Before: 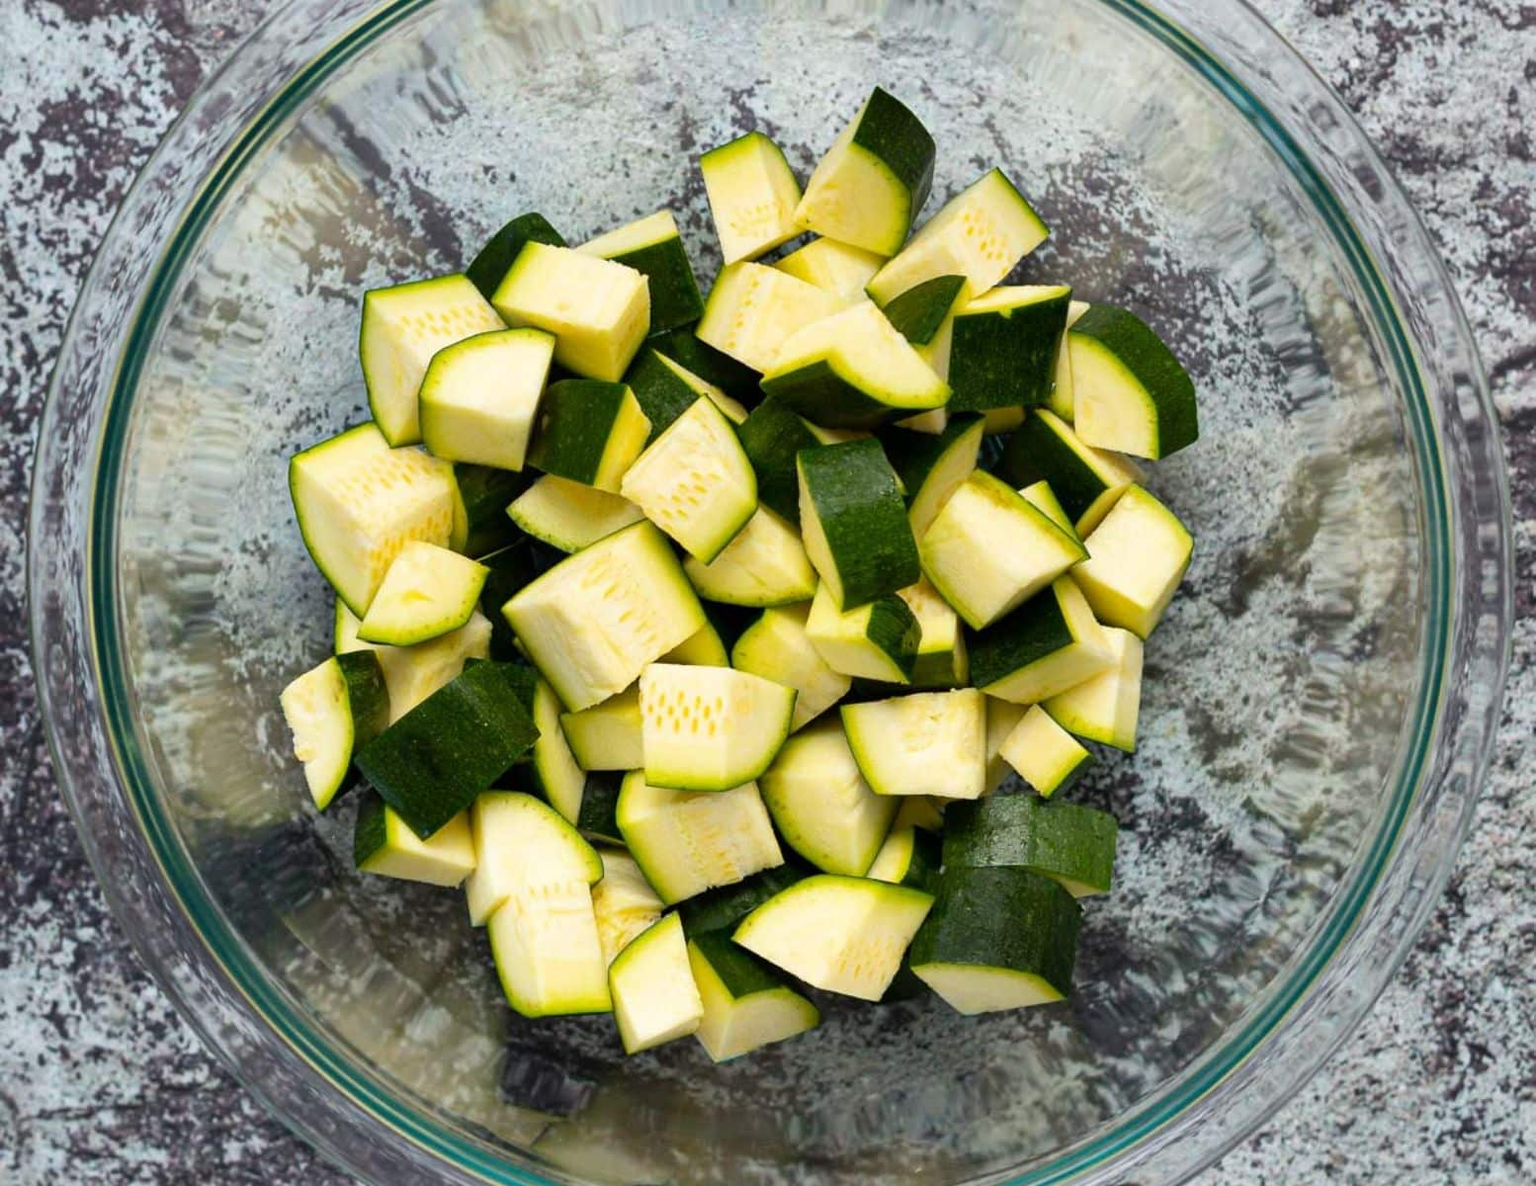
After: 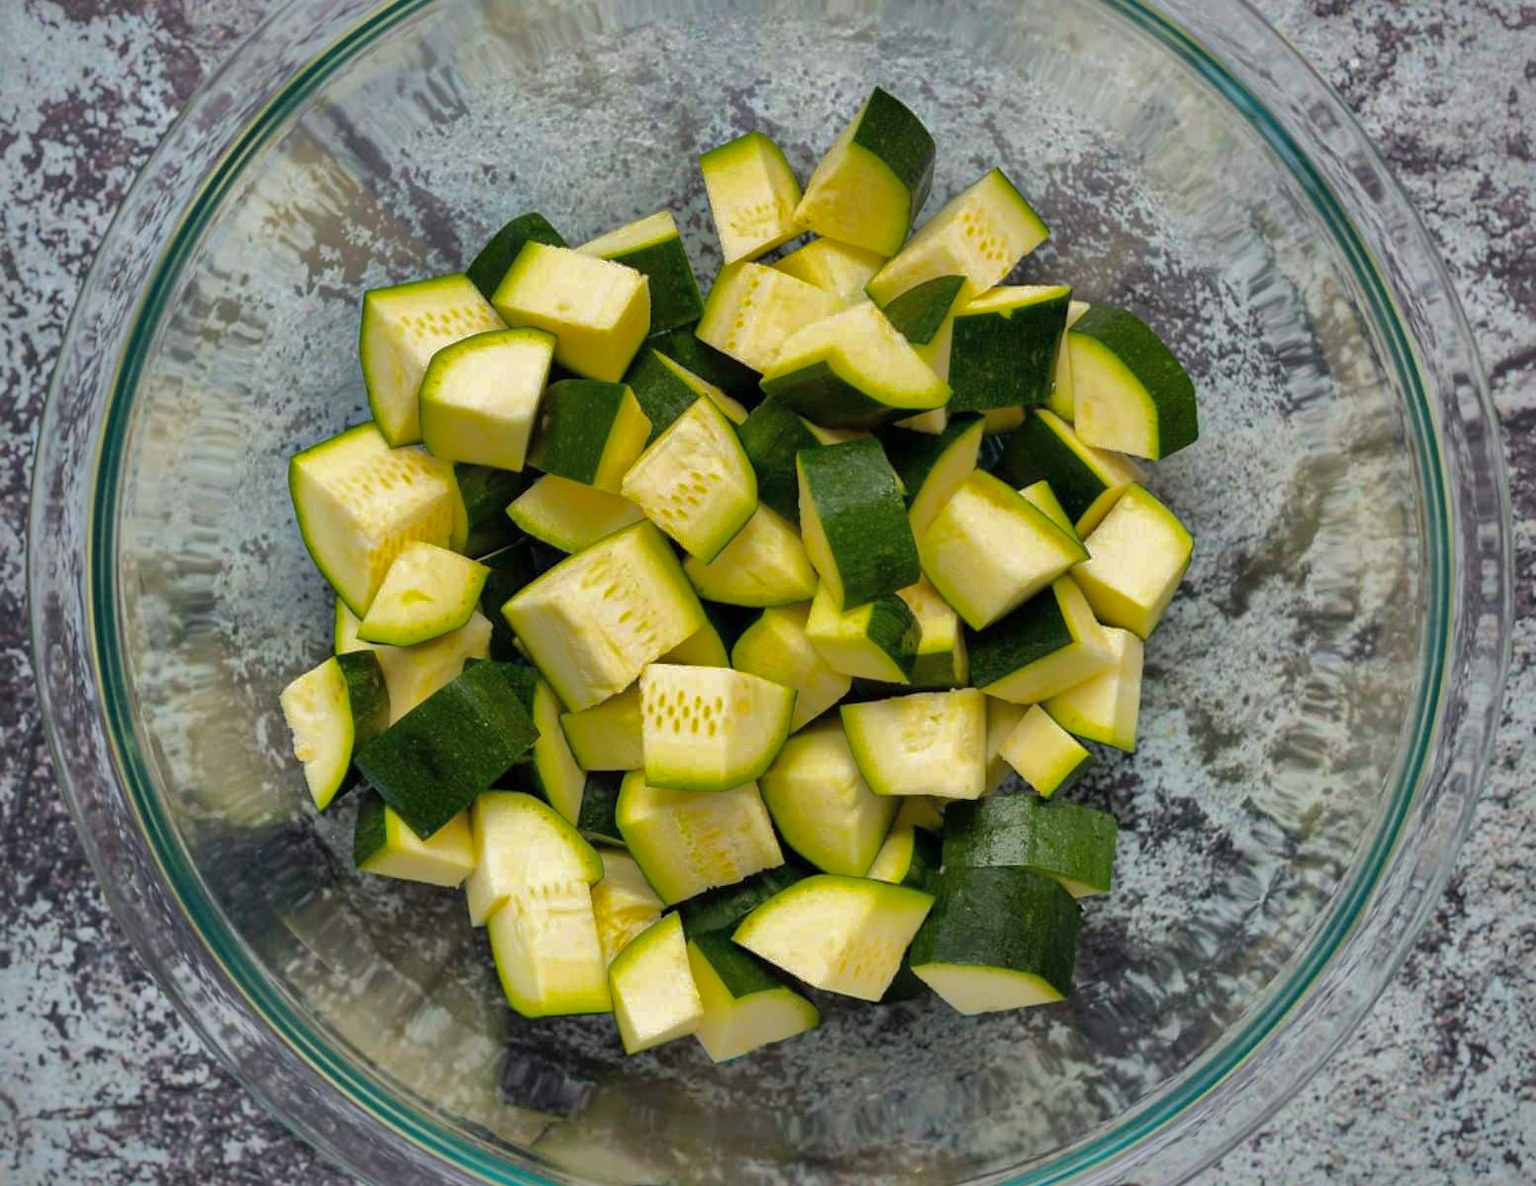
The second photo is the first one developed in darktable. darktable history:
shadows and highlights: shadows 38.64, highlights -74.5, highlights color adjustment 46.54%
